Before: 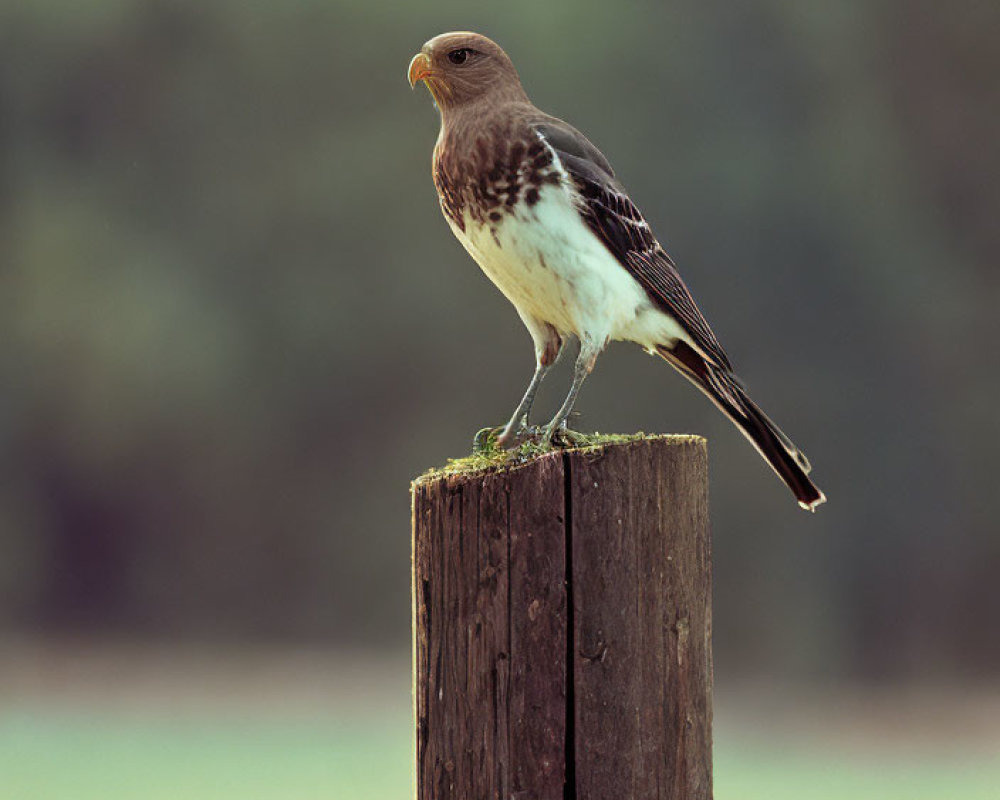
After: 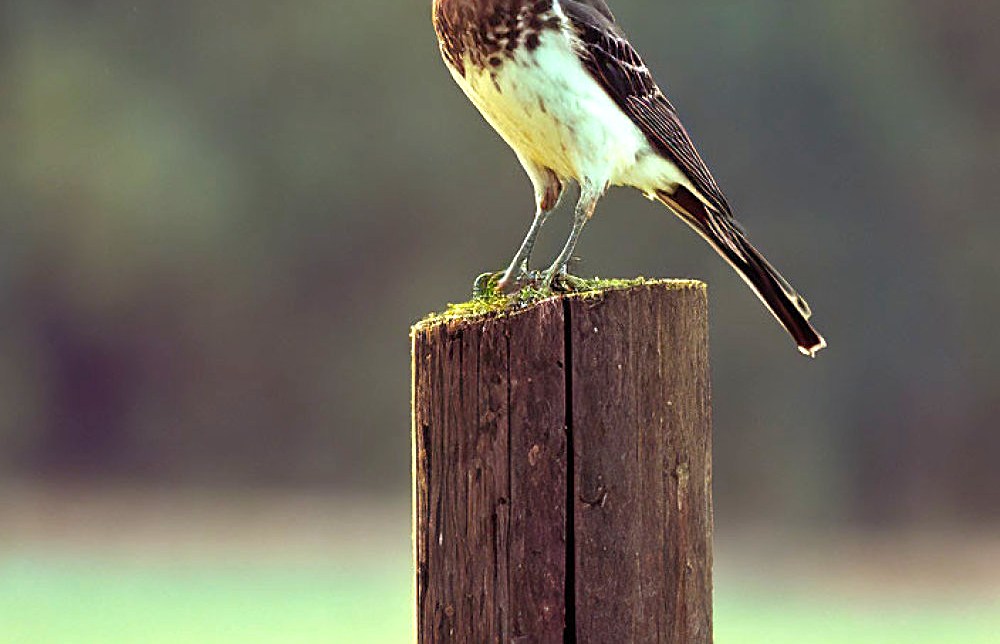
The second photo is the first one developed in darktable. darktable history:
sharpen: on, module defaults
crop and rotate: top 19.459%
color balance rgb: shadows lift › hue 86.78°, linear chroma grading › global chroma 14.376%, perceptual saturation grading › global saturation 9.957%, perceptual brilliance grading › global brilliance 18.028%
